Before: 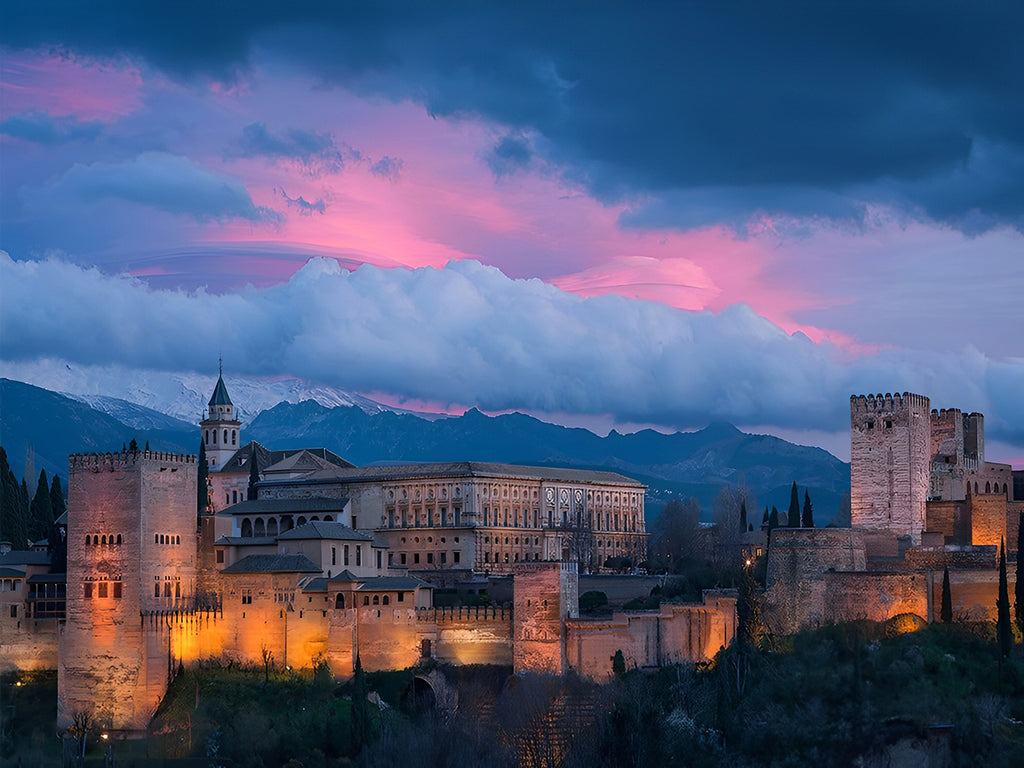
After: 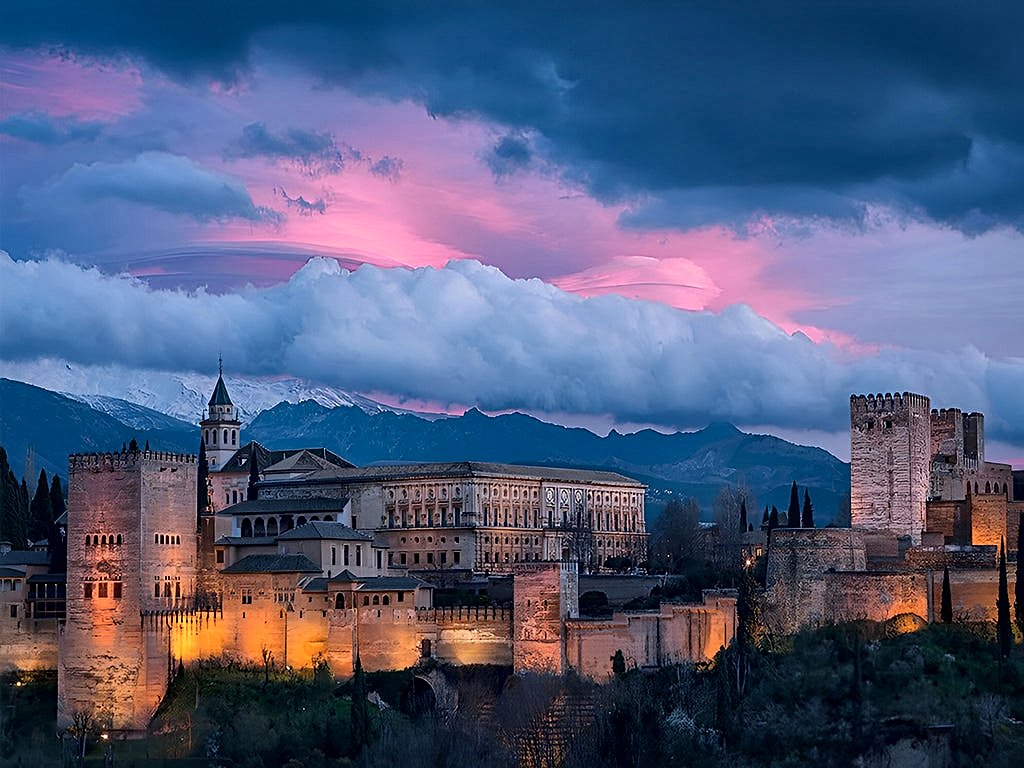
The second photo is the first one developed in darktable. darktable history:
local contrast: mode bilateral grid, contrast 20, coarseness 50, detail 171%, midtone range 0.2
sharpen: on, module defaults
